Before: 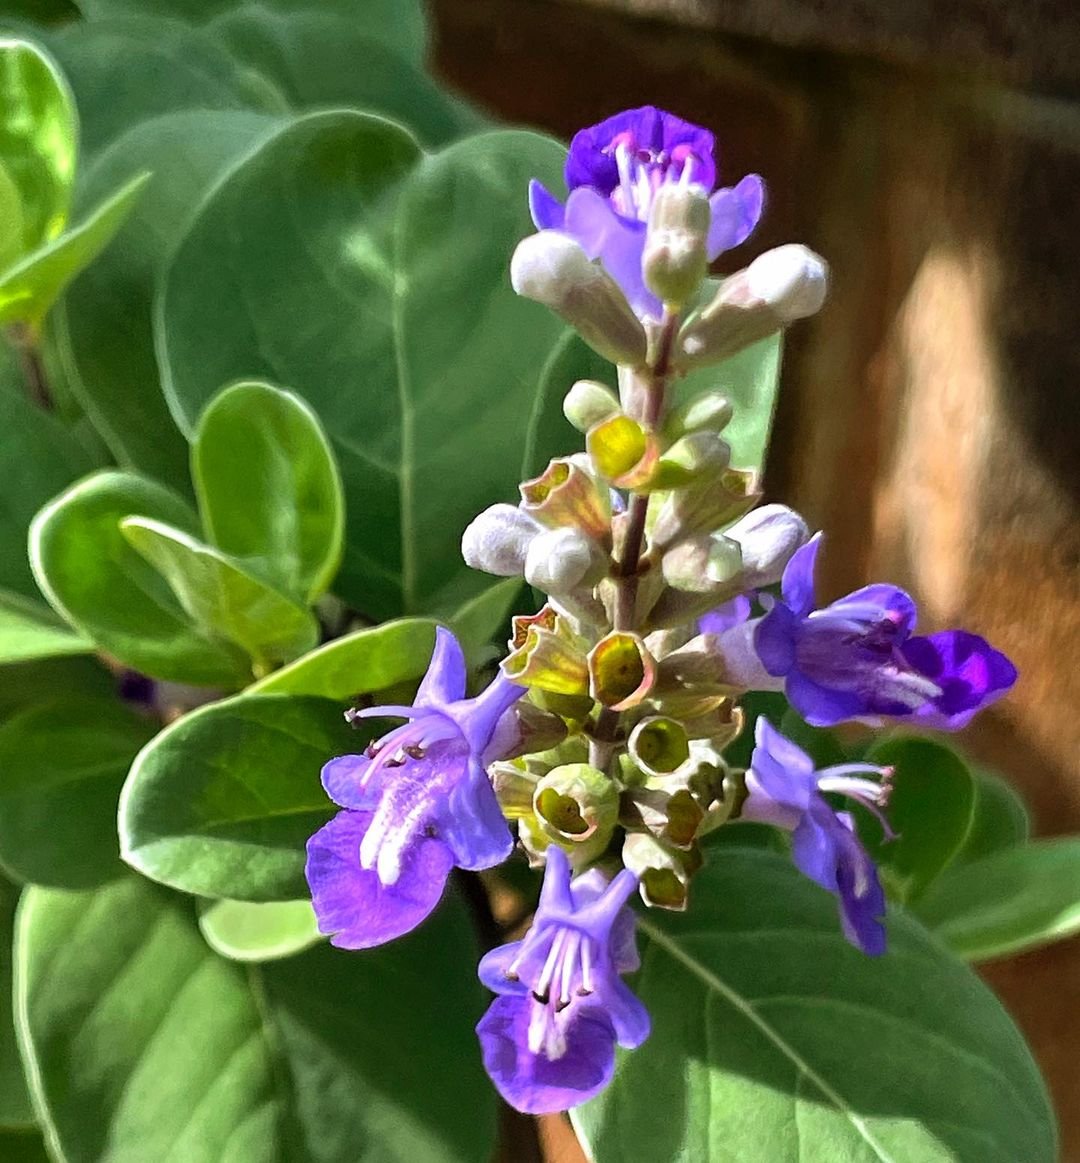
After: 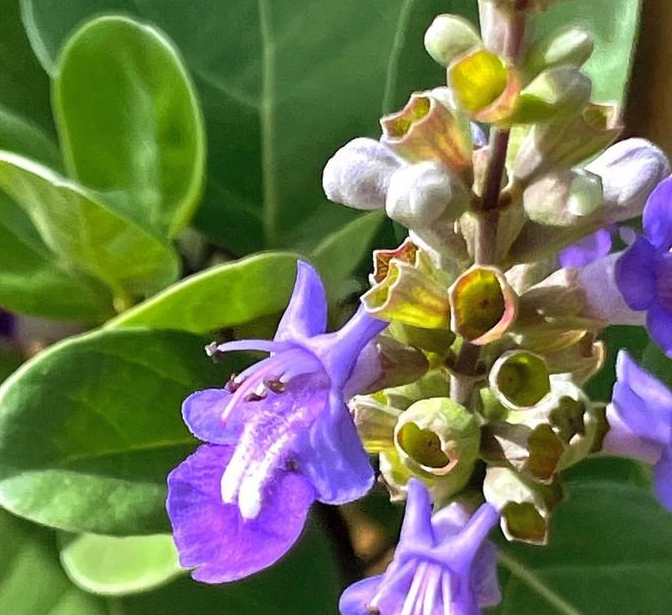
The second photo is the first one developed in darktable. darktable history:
shadows and highlights: shadows 43.03, highlights 7.66
crop: left 12.948%, top 31.525%, right 24.771%, bottom 15.529%
